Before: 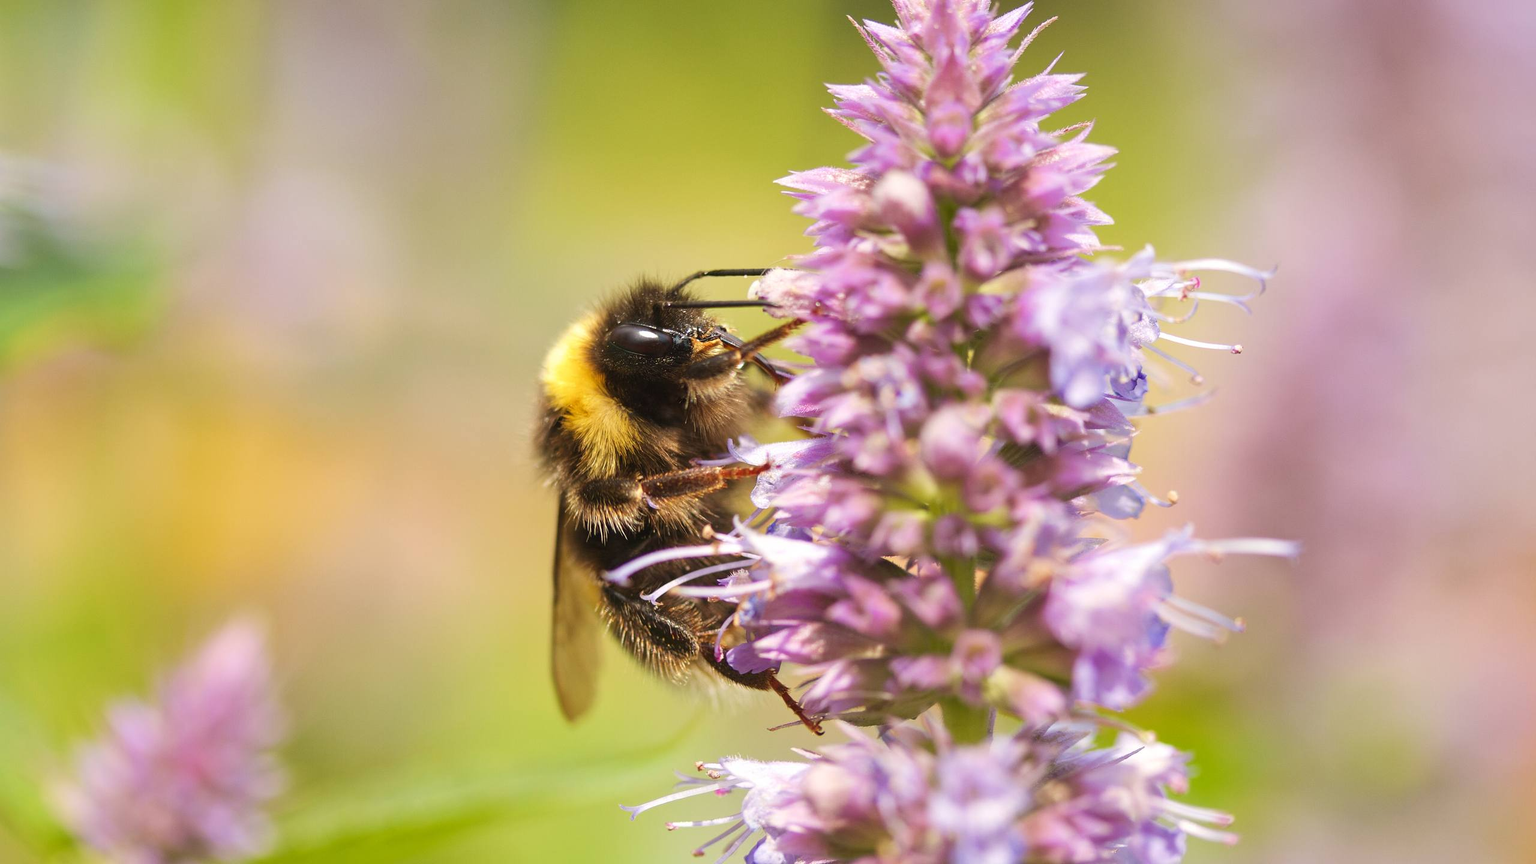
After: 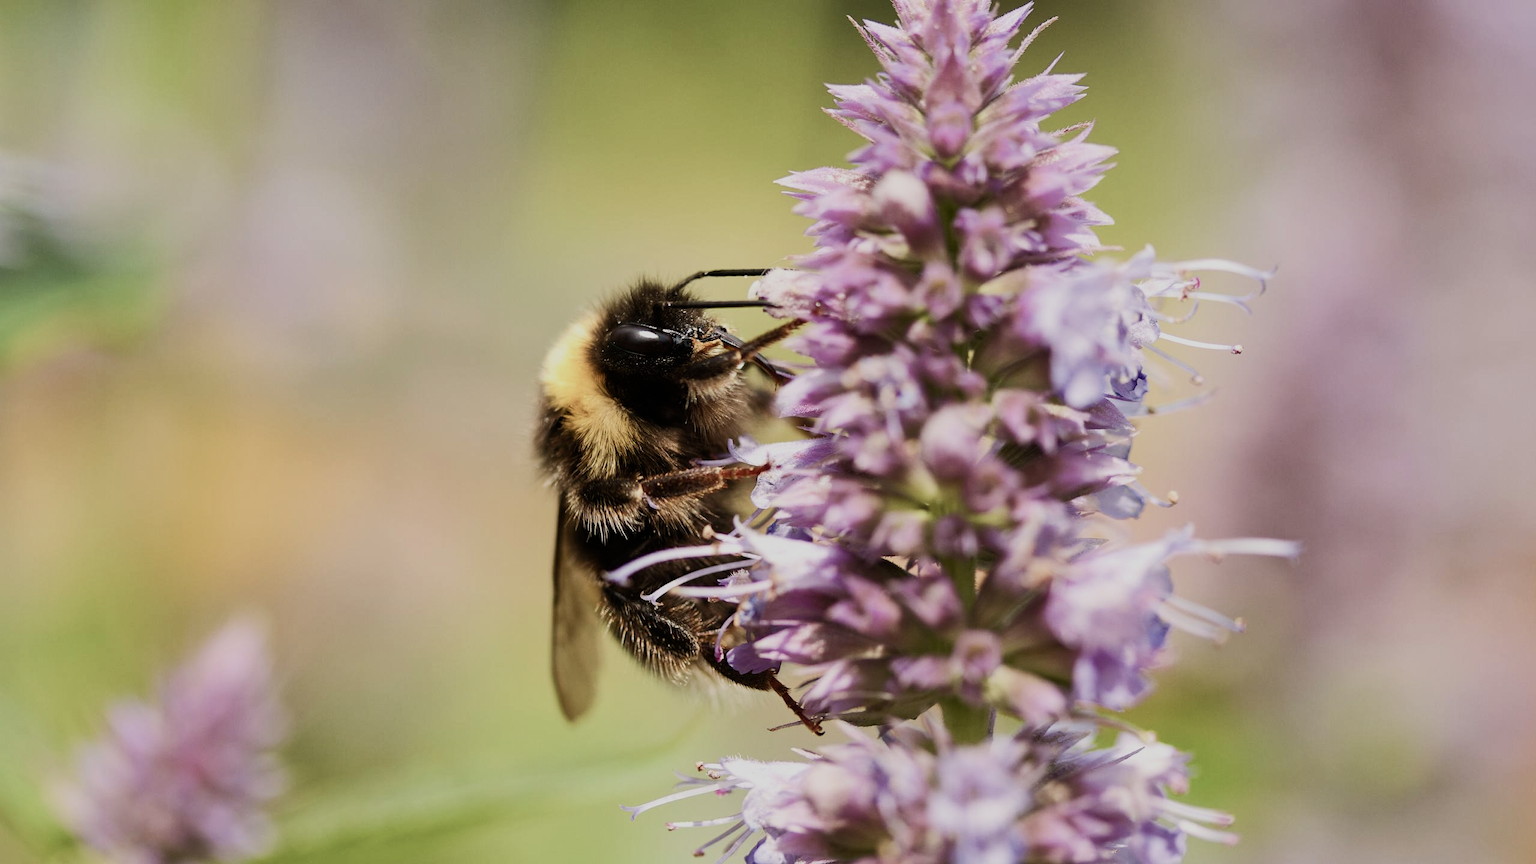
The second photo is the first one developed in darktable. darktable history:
white balance: emerald 1
bloom: size 13.65%, threshold 98.39%, strength 4.82%
color balance rgb: perceptual saturation grading › highlights -31.88%, perceptual saturation grading › mid-tones 5.8%, perceptual saturation grading › shadows 18.12%, perceptual brilliance grading › highlights 3.62%, perceptual brilliance grading › mid-tones -18.12%, perceptual brilliance grading › shadows -41.3%
filmic rgb: black relative exposure -7.65 EV, white relative exposure 4.56 EV, hardness 3.61
